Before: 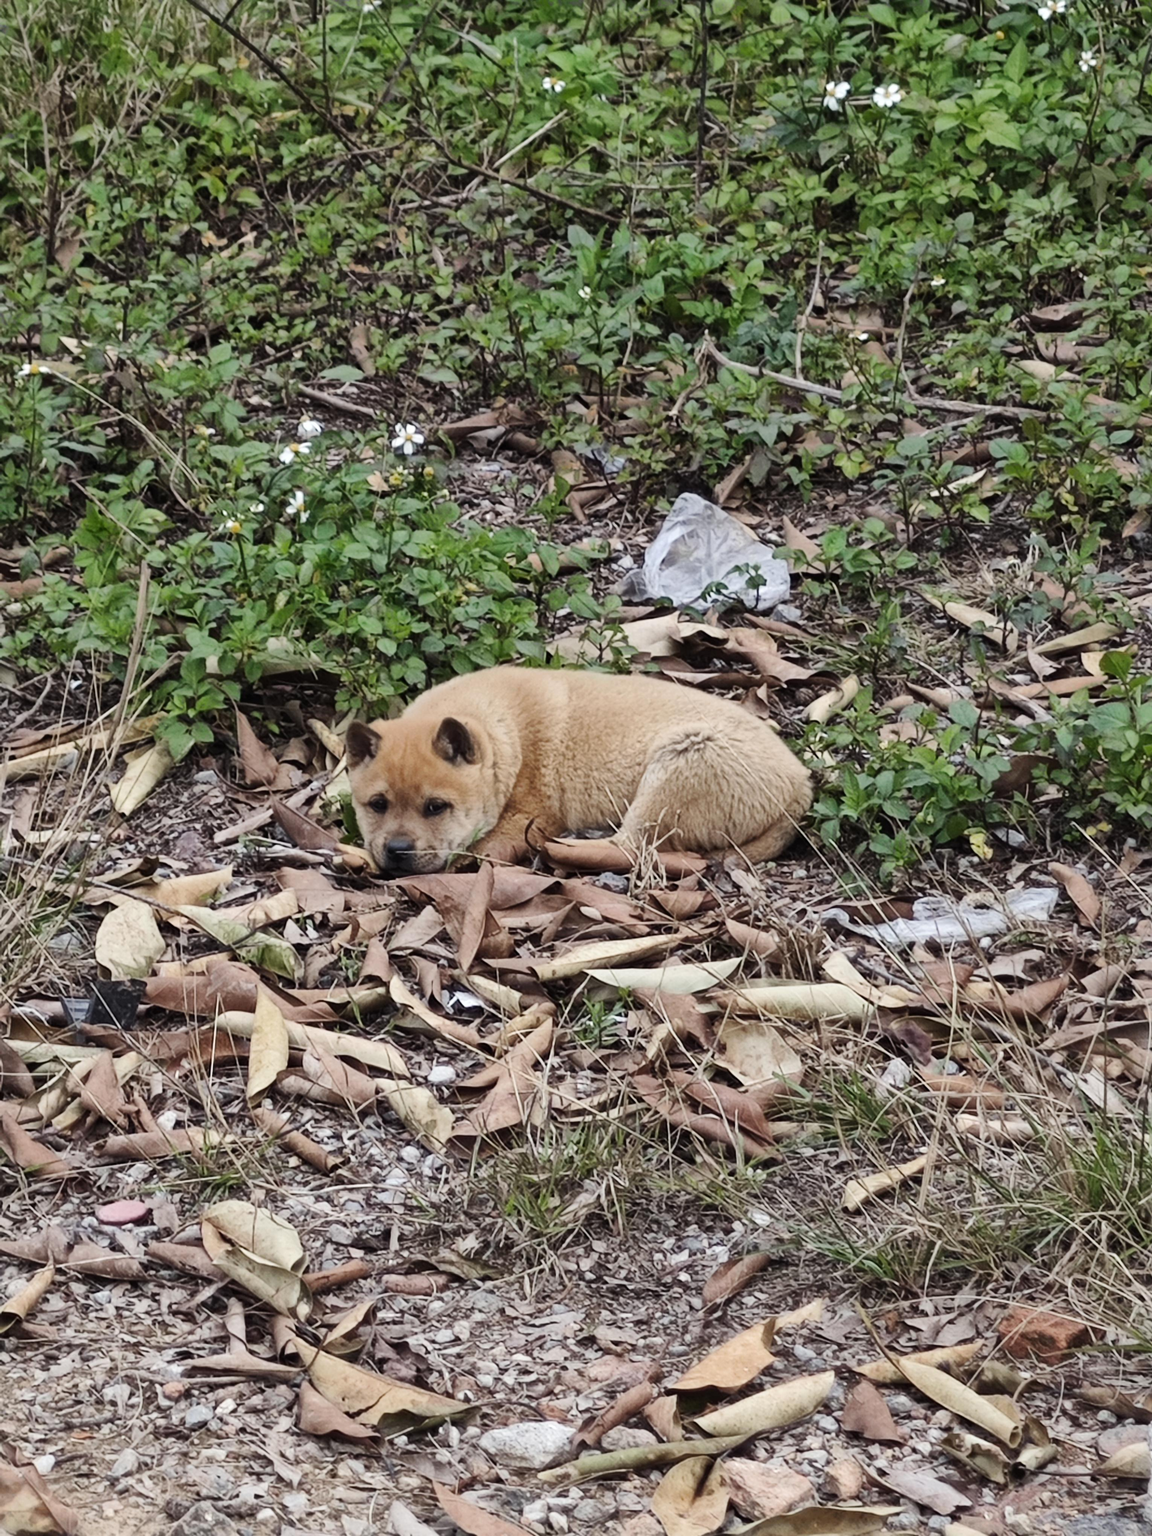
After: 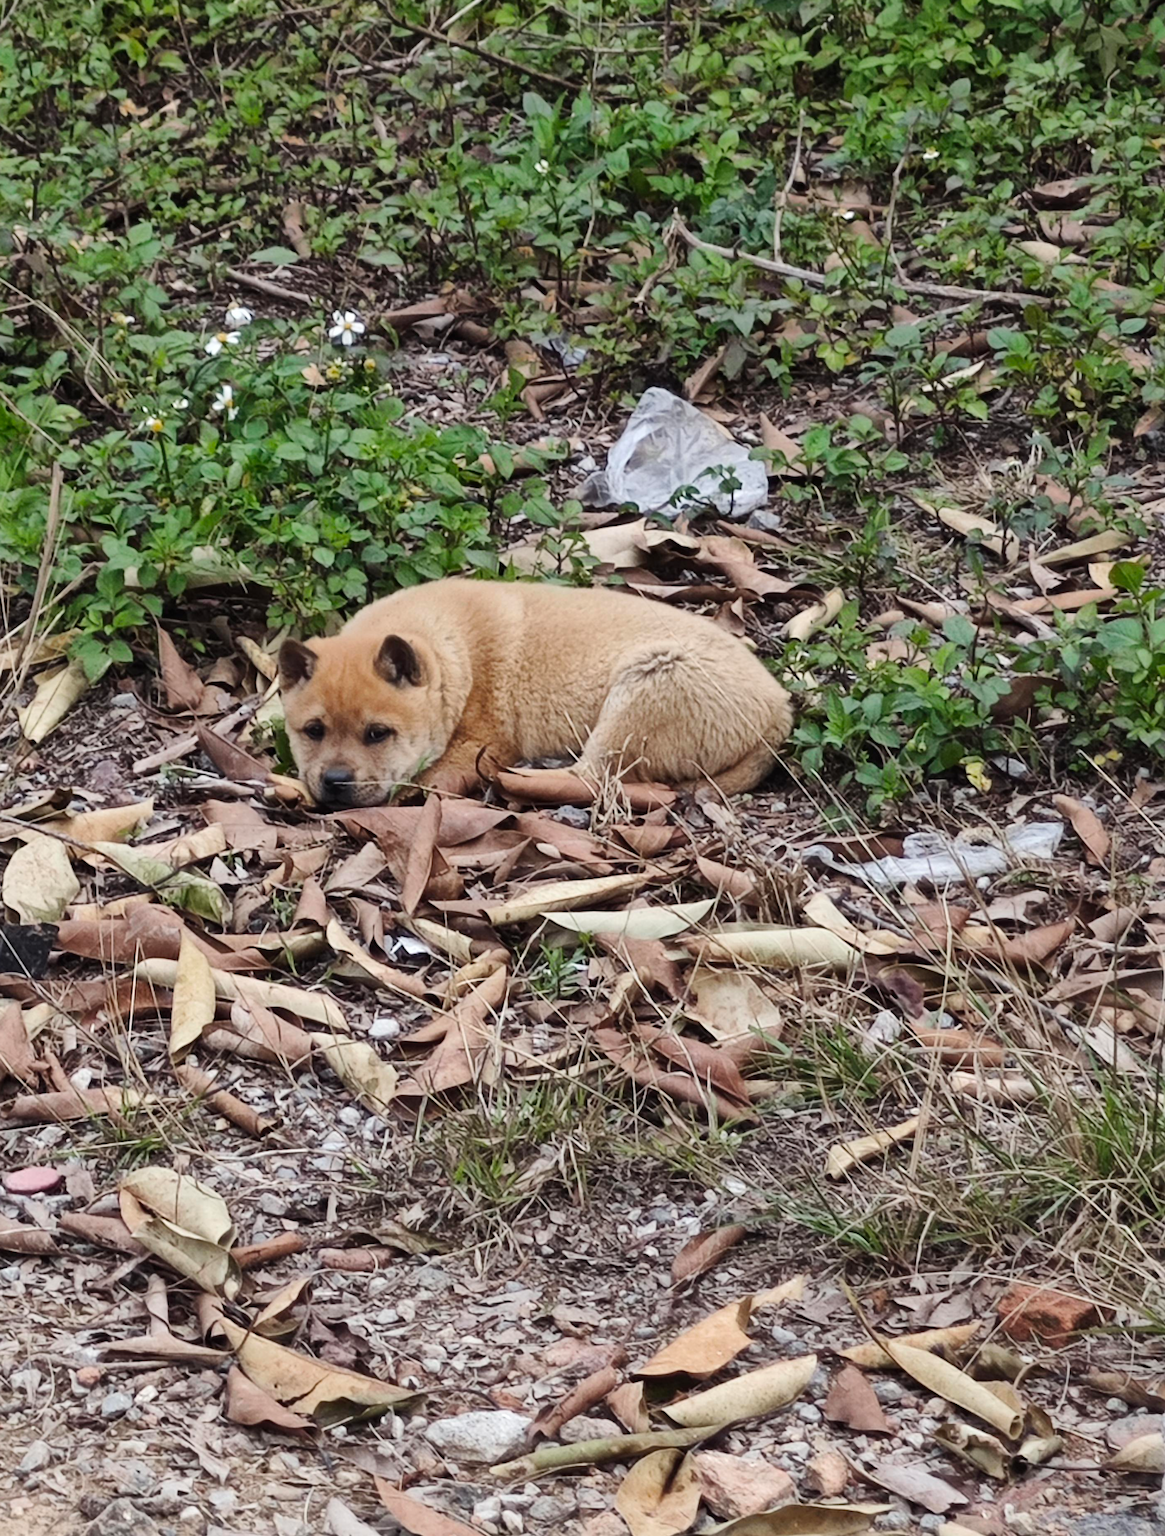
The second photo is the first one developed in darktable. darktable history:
crop and rotate: left 8.131%, top 9.225%
color balance rgb: perceptual saturation grading › global saturation 0.548%
